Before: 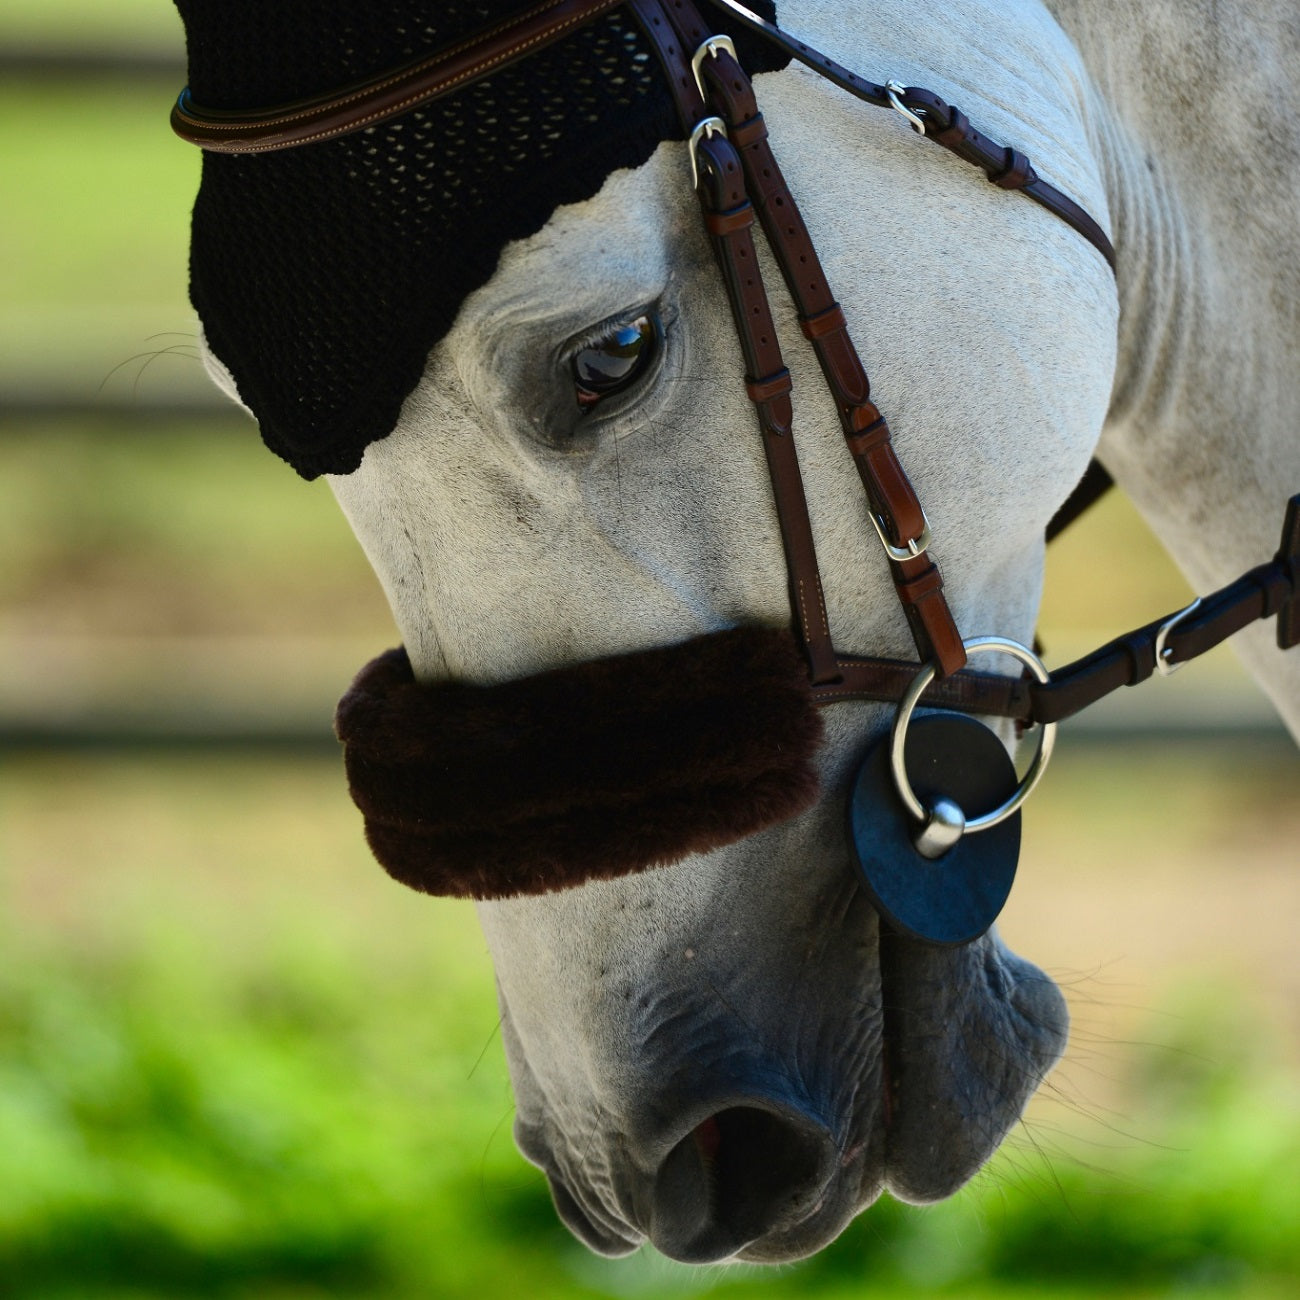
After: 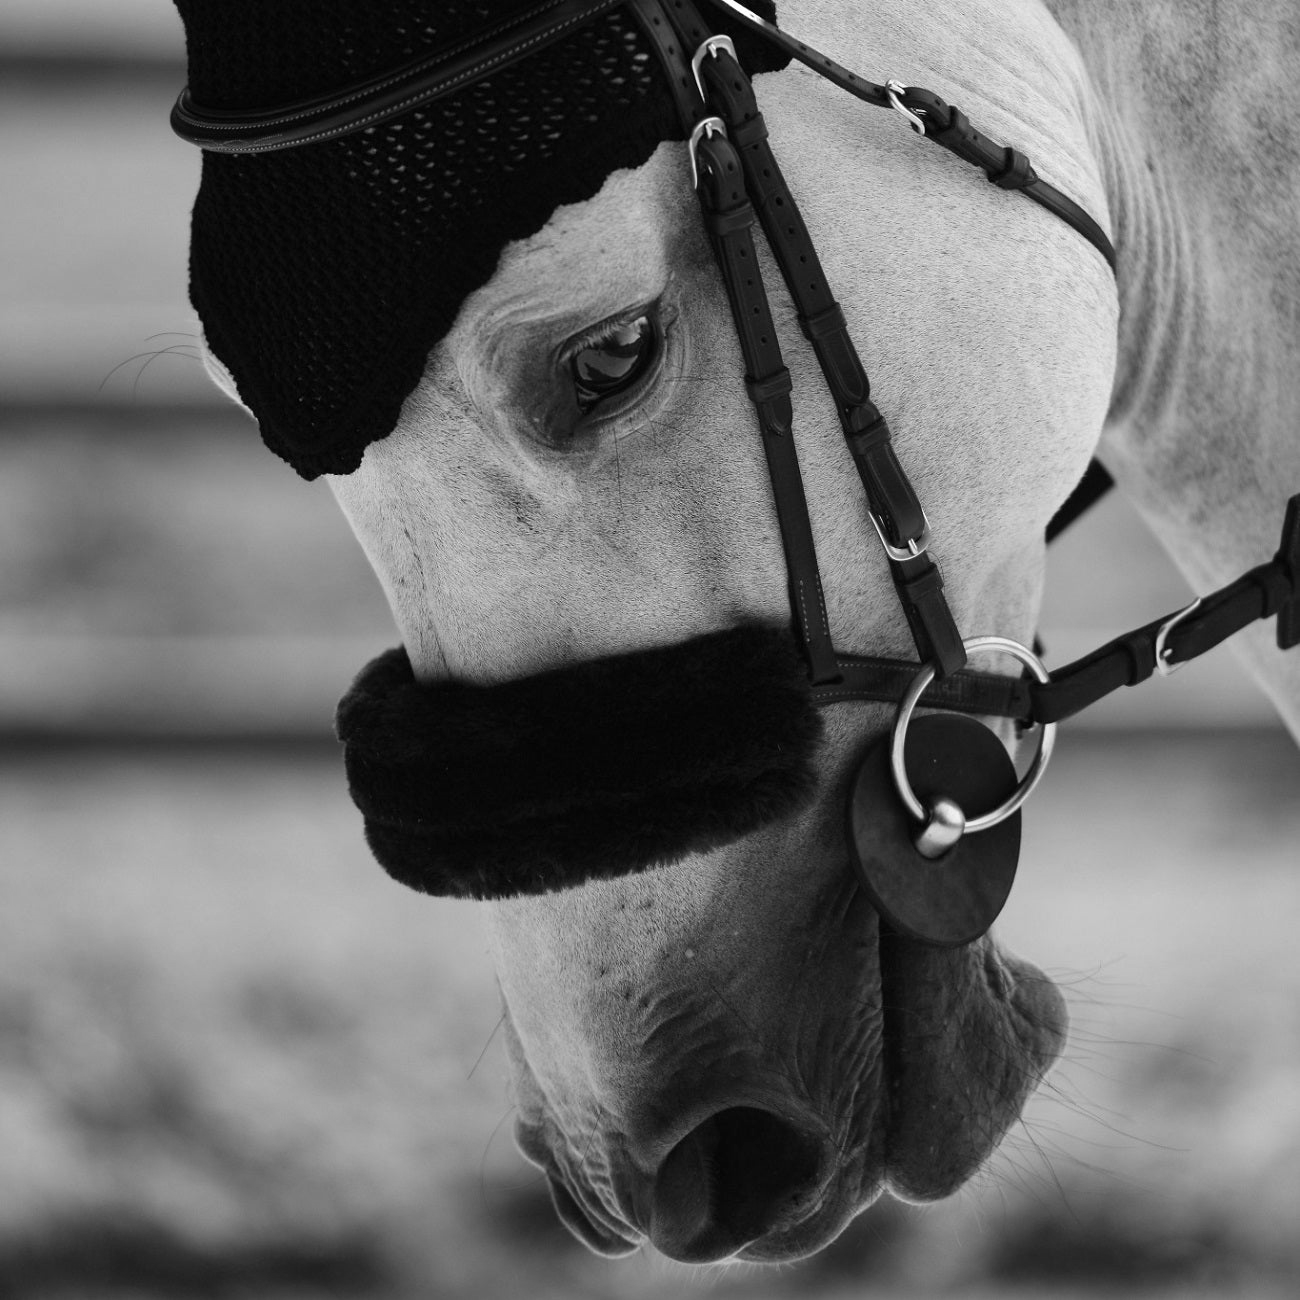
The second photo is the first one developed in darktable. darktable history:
velvia: strength 50%
color calibration: output gray [0.25, 0.35, 0.4, 0], x 0.383, y 0.372, temperature 3905.17 K
